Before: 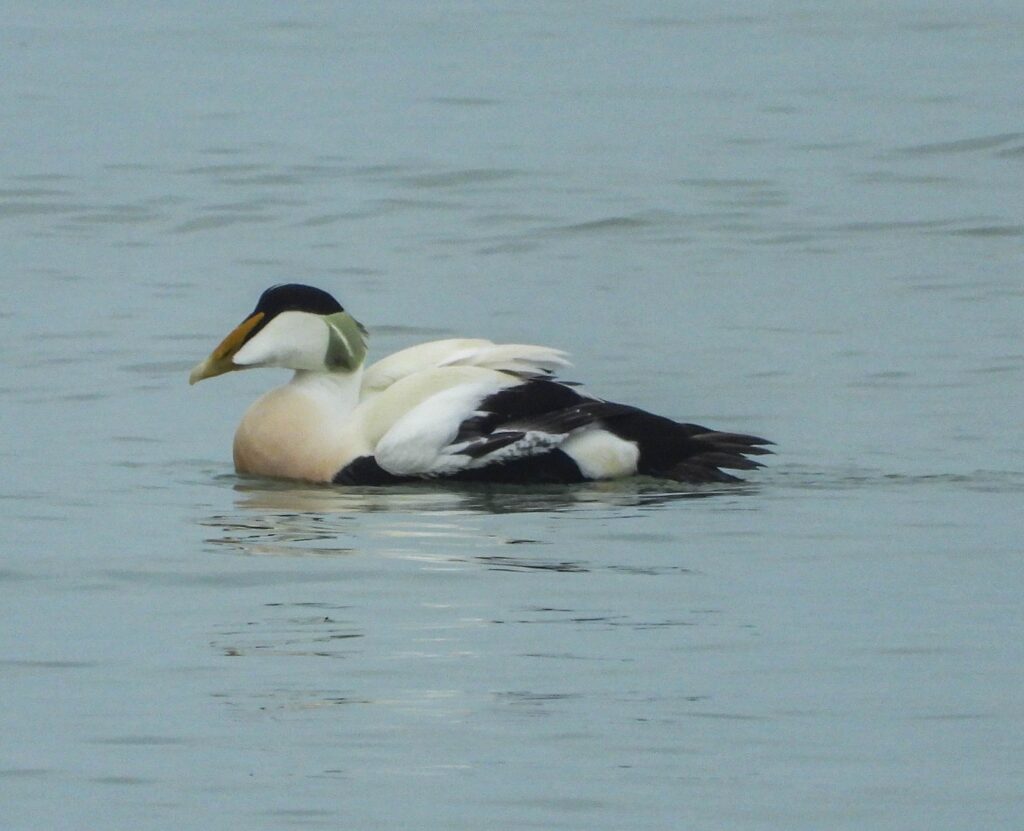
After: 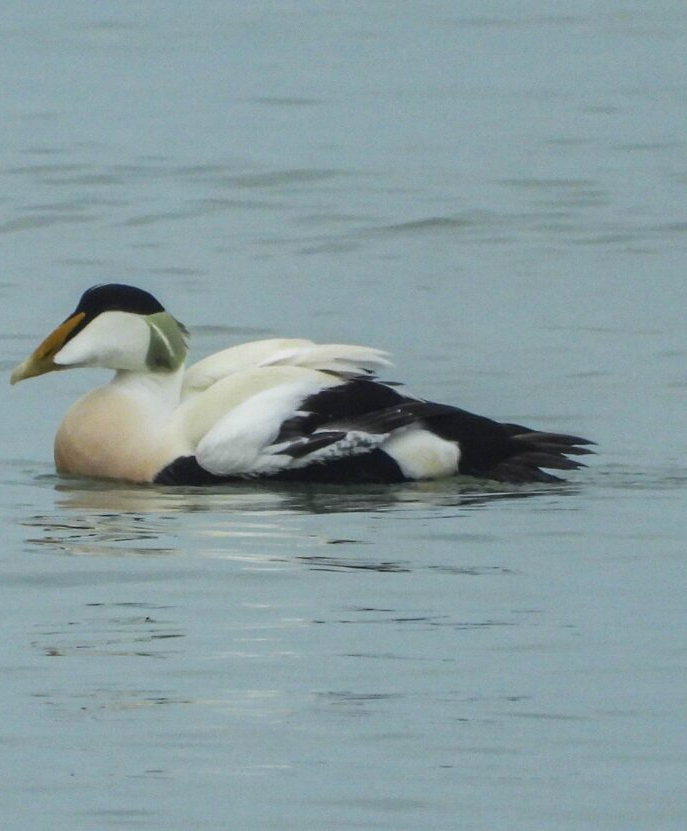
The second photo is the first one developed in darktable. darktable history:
crop and rotate: left 17.562%, right 15.269%
